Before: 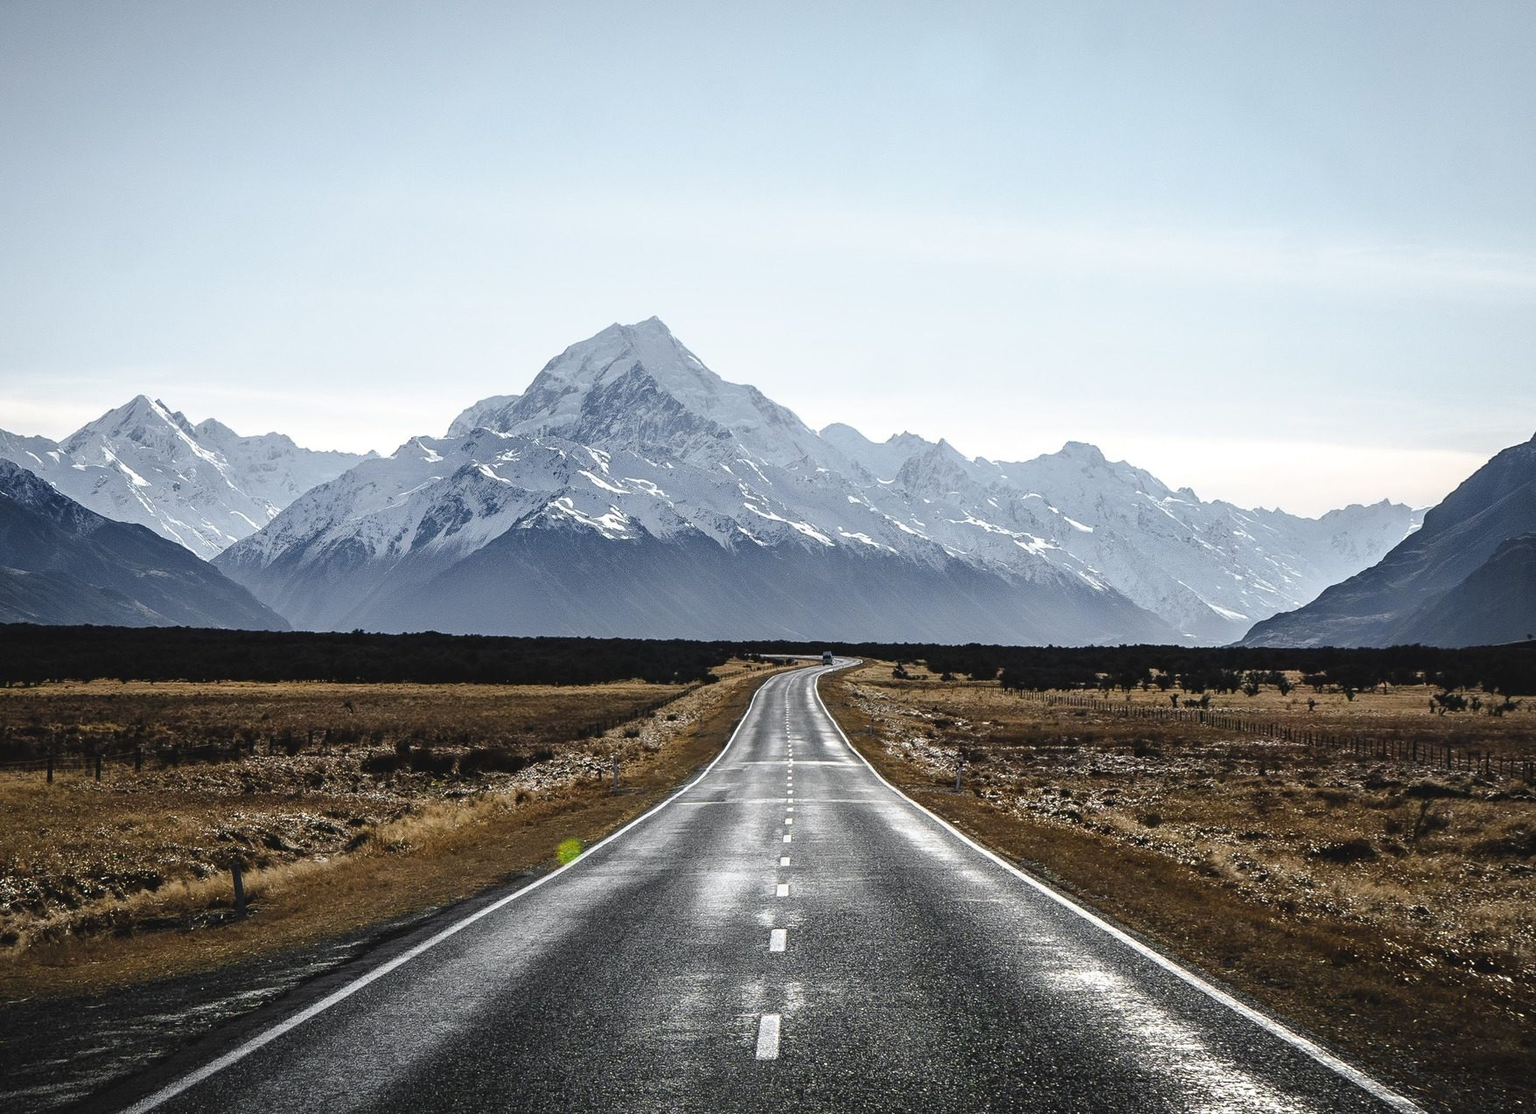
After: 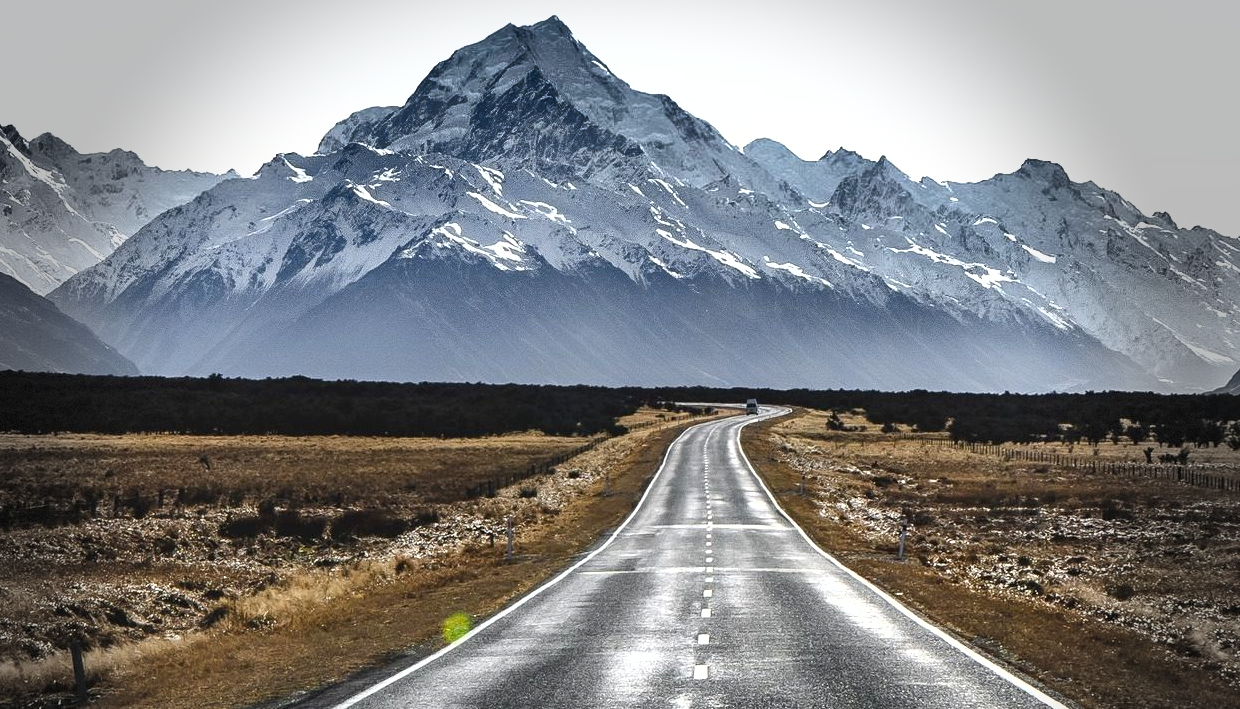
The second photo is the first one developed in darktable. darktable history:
crop: left 11.086%, top 27.171%, right 18.246%, bottom 17.101%
vignetting: fall-off start 68.8%, fall-off radius 30.28%, center (-0.027, 0.396), width/height ratio 0.992, shape 0.845, dithering 8-bit output
exposure: black level correction 0.001, exposure 0.498 EV, compensate highlight preservation false
shadows and highlights: shadows 24.24, highlights -78.96, soften with gaussian
